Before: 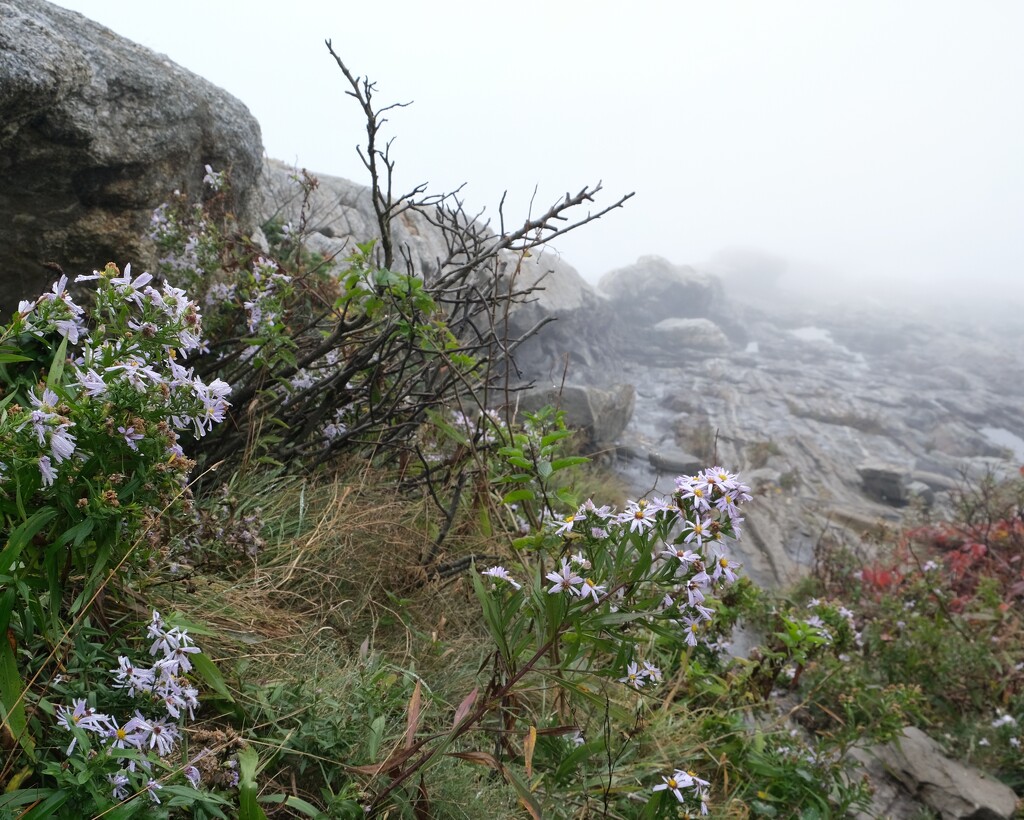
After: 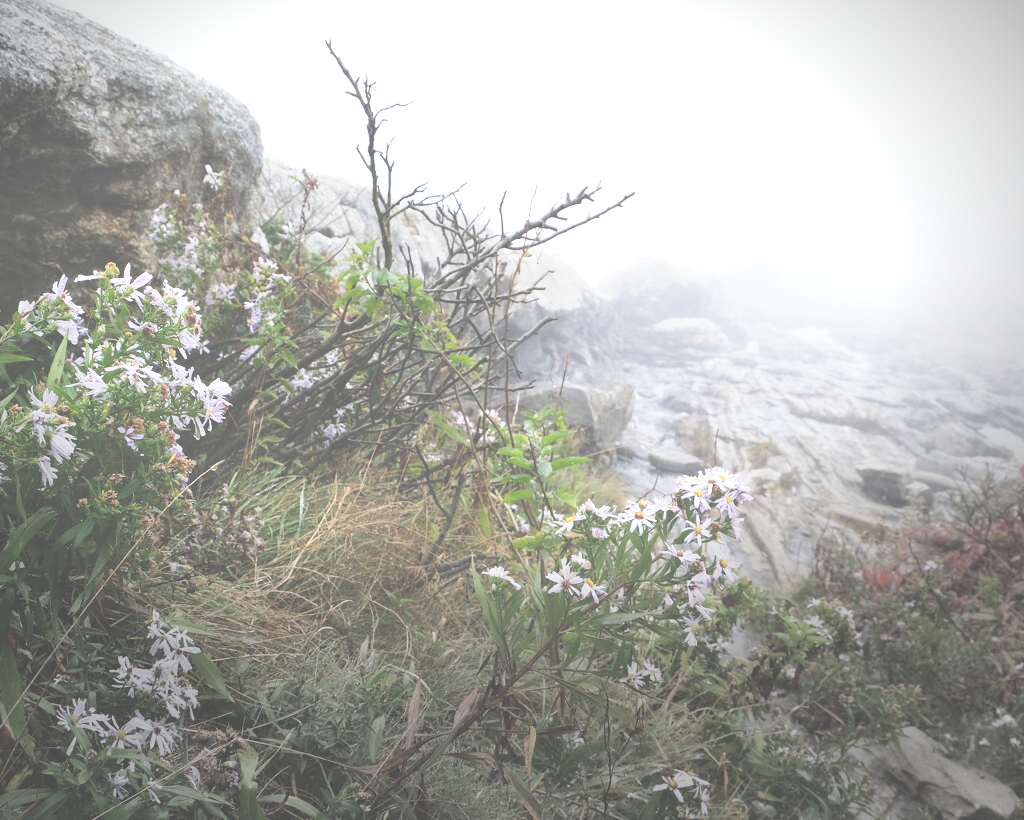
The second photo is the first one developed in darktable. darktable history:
exposure: black level correction -0.073, exposure 0.502 EV, compensate exposure bias true, compensate highlight preservation false
tone curve: curves: ch0 [(0.003, 0.029) (0.202, 0.232) (0.46, 0.56) (0.611, 0.739) (0.843, 0.941) (1, 0.99)]; ch1 [(0, 0) (0.35, 0.356) (0.45, 0.453) (0.508, 0.515) (0.617, 0.601) (1, 1)]; ch2 [(0, 0) (0.456, 0.469) (0.5, 0.5) (0.556, 0.566) (0.635, 0.642) (1, 1)], preserve colors none
vignetting: fall-off start 79.36%, center (-0.057, -0.354), width/height ratio 1.326
